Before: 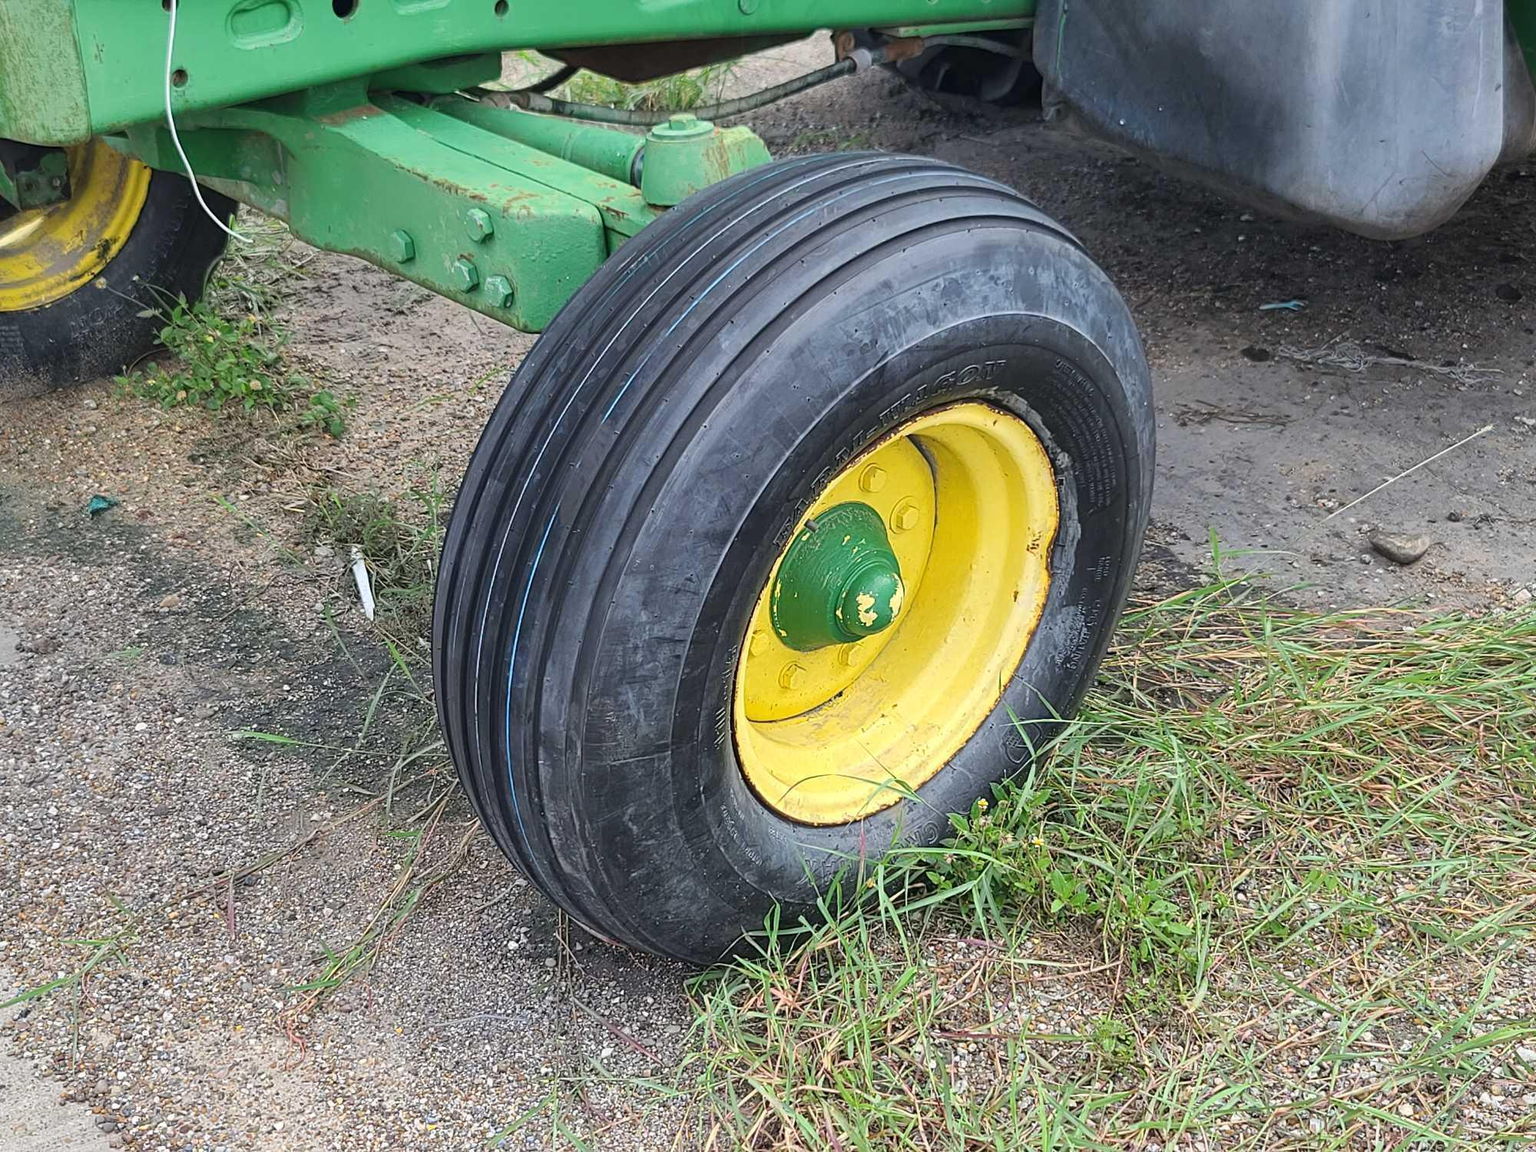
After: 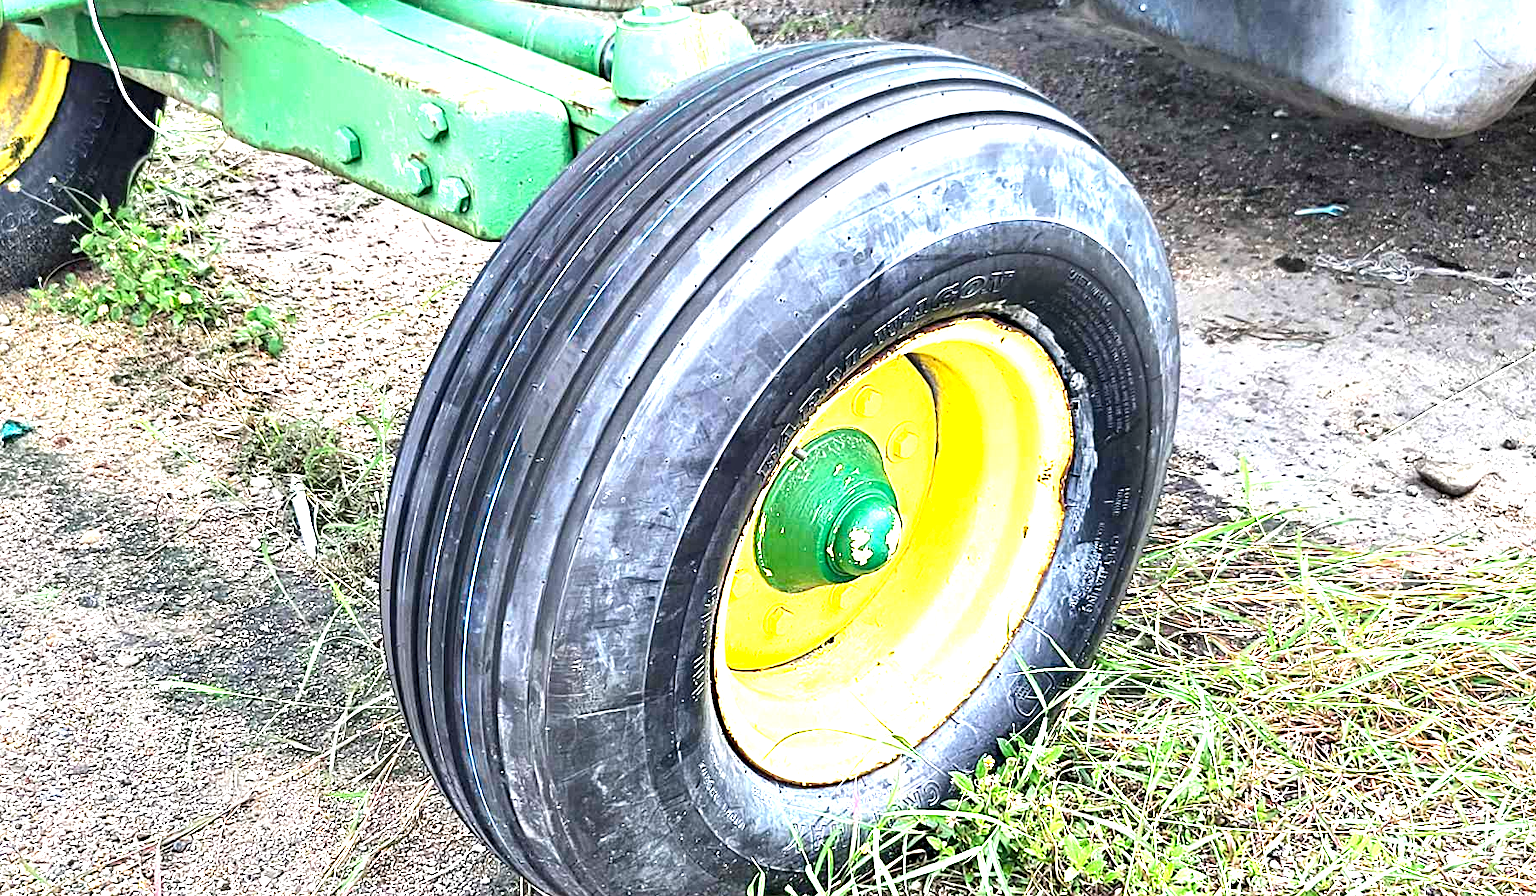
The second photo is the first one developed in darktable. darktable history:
exposure: black level correction 0, exposure 1.74 EV, compensate highlight preservation false
crop: left 5.781%, top 10.056%, right 3.758%, bottom 19.49%
contrast equalizer: octaves 7, y [[0.6 ×6], [0.55 ×6], [0 ×6], [0 ×6], [0 ×6]]
